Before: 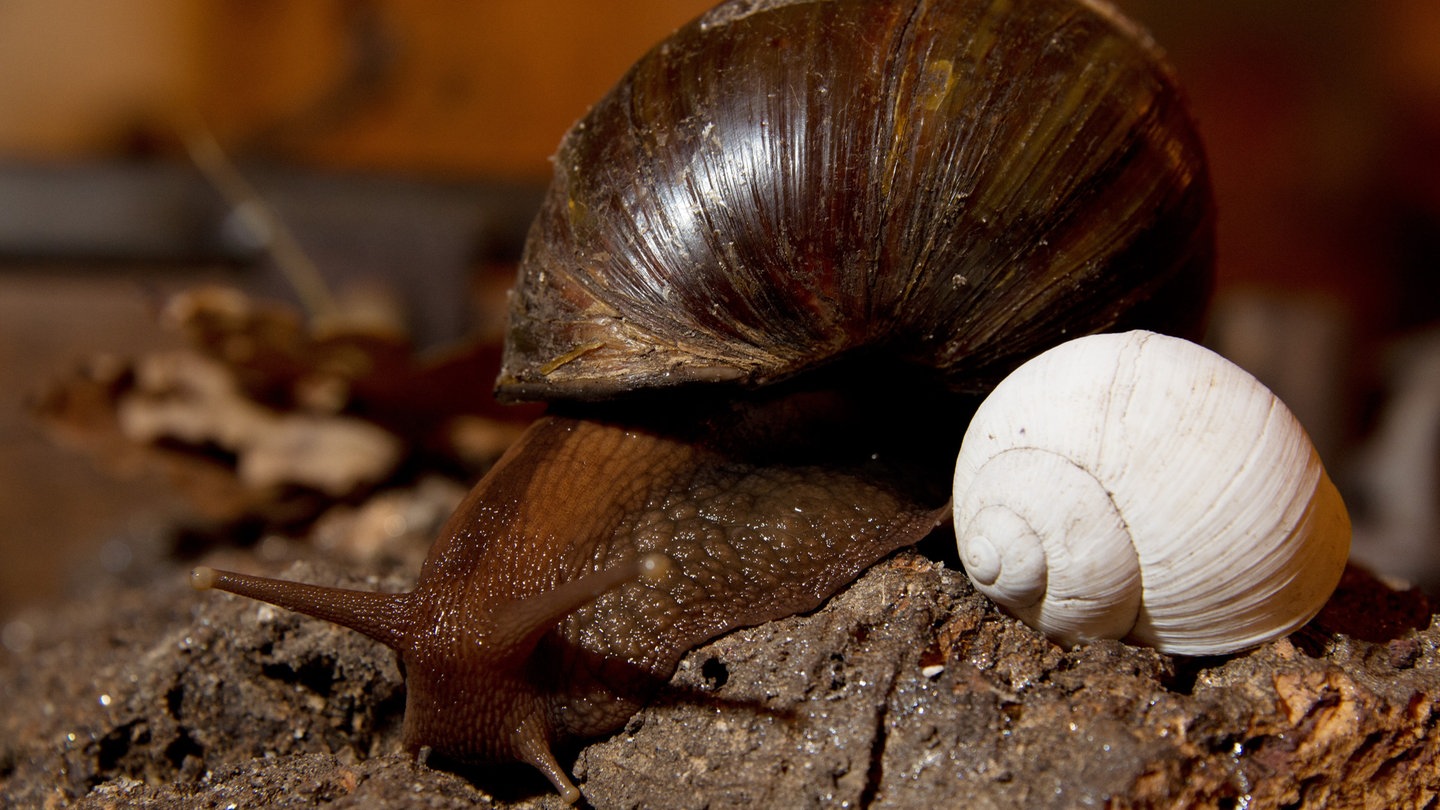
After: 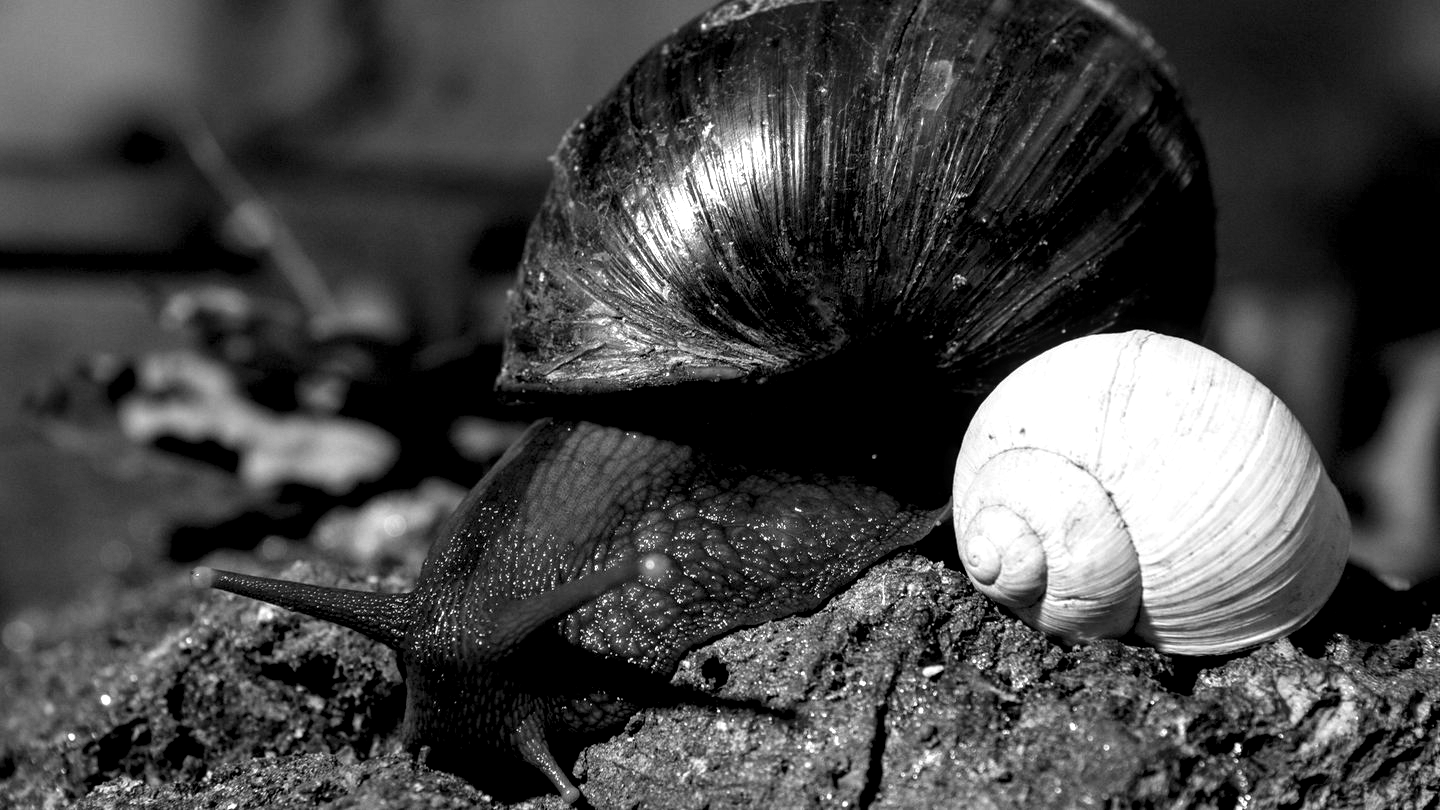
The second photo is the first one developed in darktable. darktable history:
local contrast: highlights 80%, shadows 57%, detail 175%, midtone range 0.602
monochrome: on, module defaults
